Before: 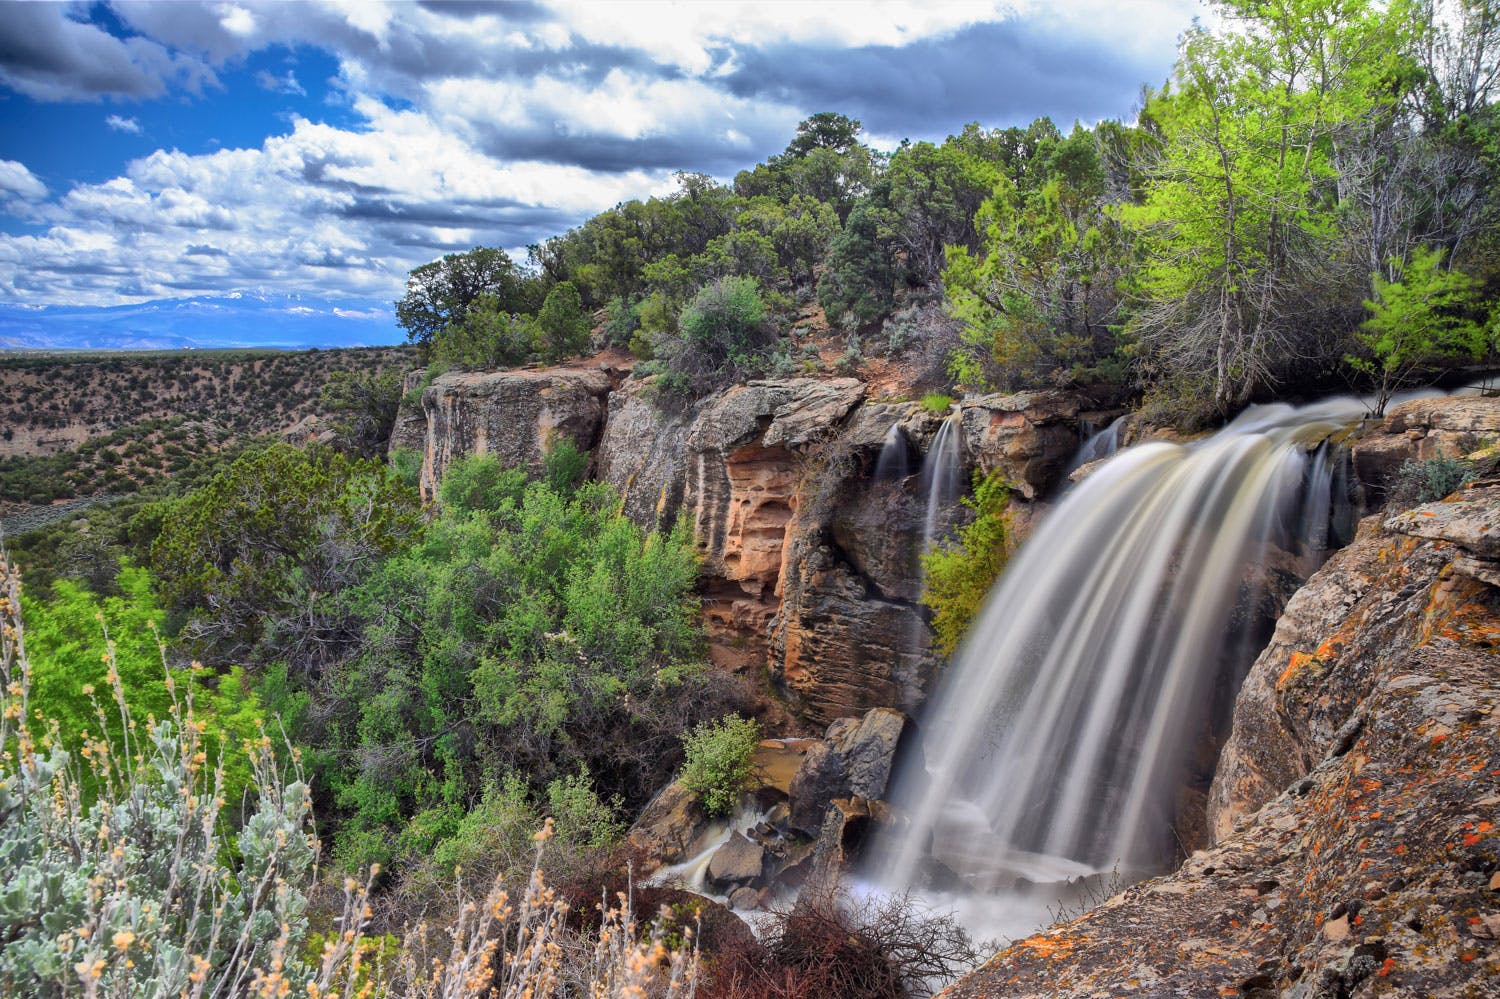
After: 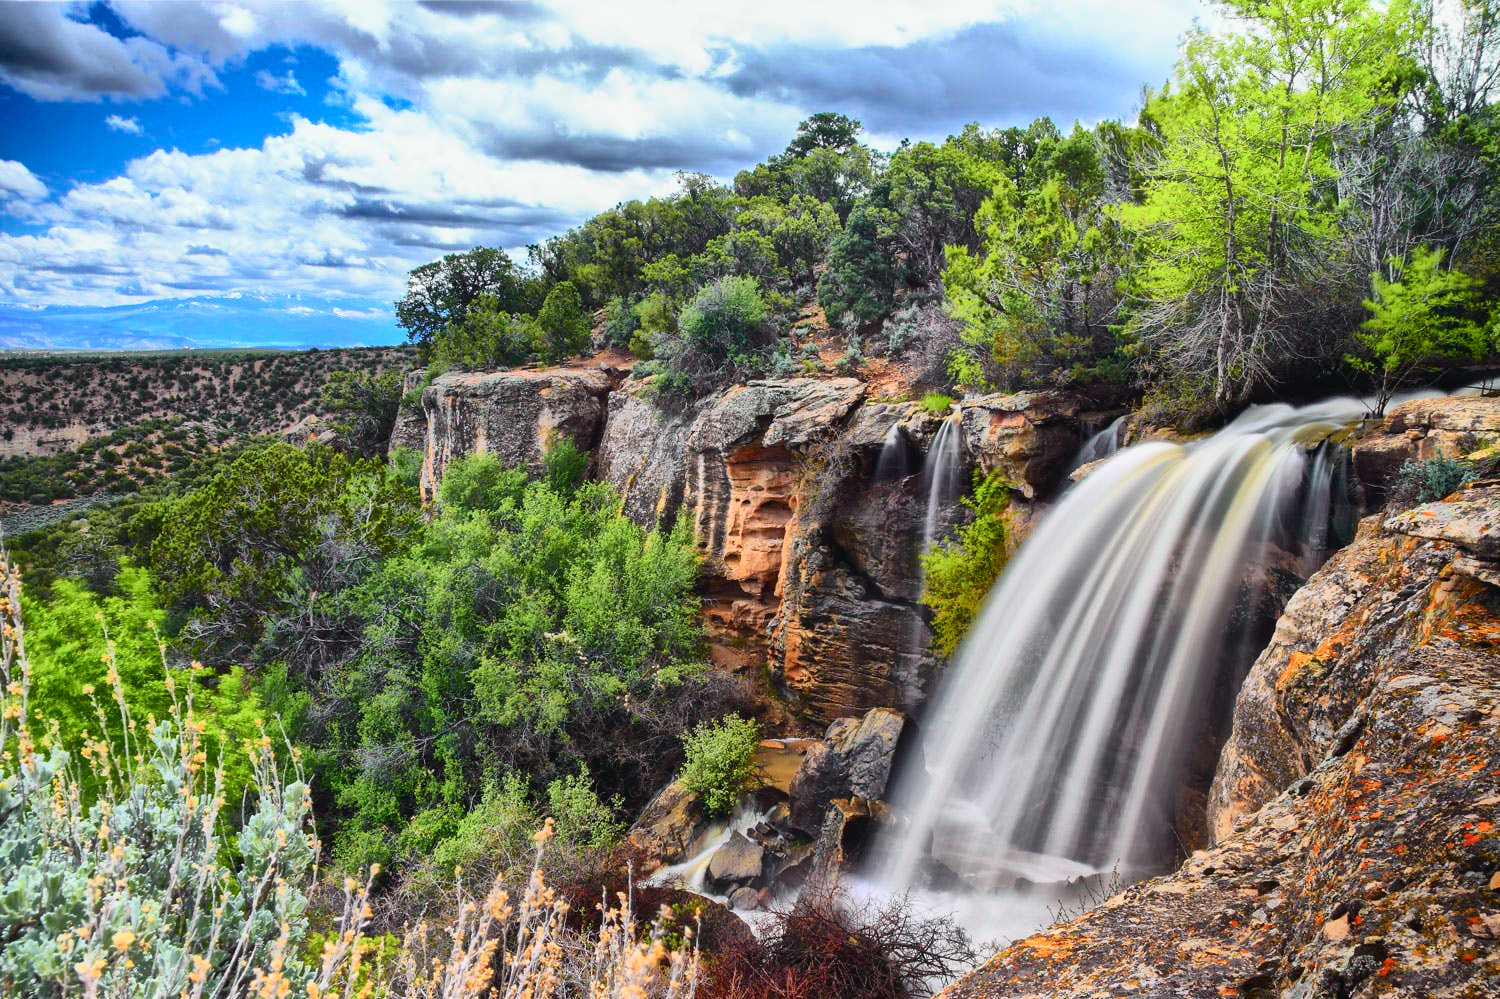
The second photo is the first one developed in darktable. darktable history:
tone curve: curves: ch0 [(0, 0.028) (0.037, 0.05) (0.123, 0.108) (0.19, 0.164) (0.269, 0.247) (0.475, 0.533) (0.595, 0.695) (0.718, 0.823) (0.855, 0.913) (1, 0.982)]; ch1 [(0, 0) (0.243, 0.245) (0.427, 0.41) (0.493, 0.481) (0.505, 0.502) (0.536, 0.545) (0.56, 0.582) (0.611, 0.644) (0.769, 0.807) (1, 1)]; ch2 [(0, 0) (0.249, 0.216) (0.349, 0.321) (0.424, 0.442) (0.476, 0.483) (0.498, 0.499) (0.517, 0.519) (0.532, 0.55) (0.569, 0.608) (0.614, 0.661) (0.706, 0.75) (0.808, 0.809) (0.991, 0.968)], color space Lab, independent channels, preserve colors none
